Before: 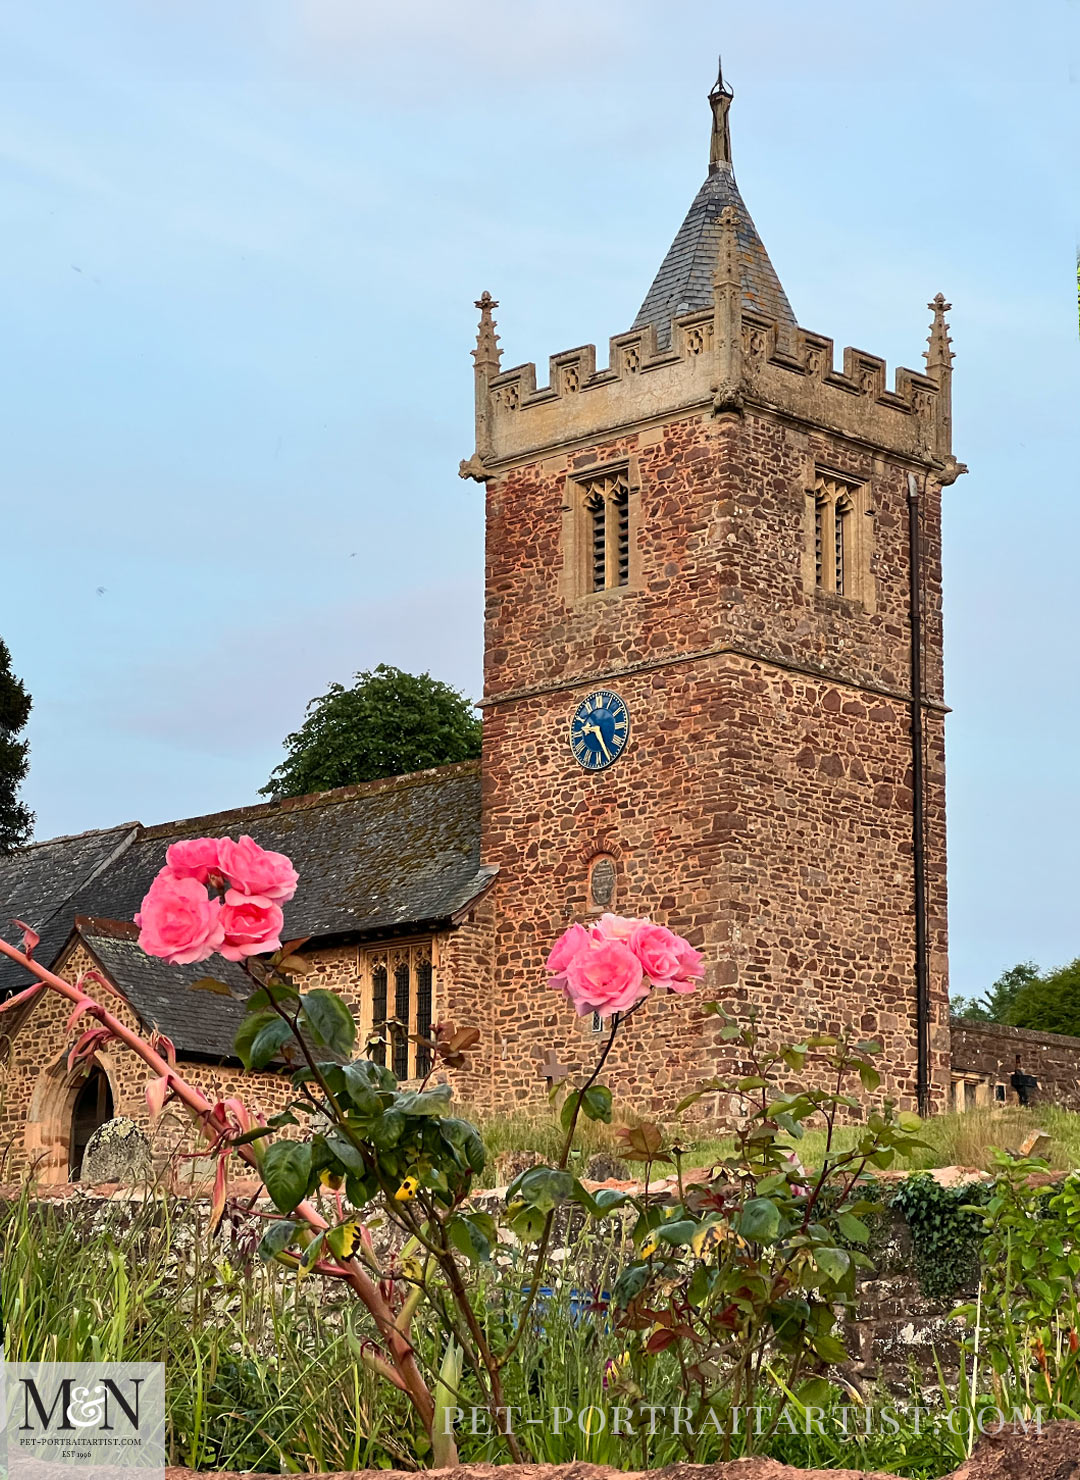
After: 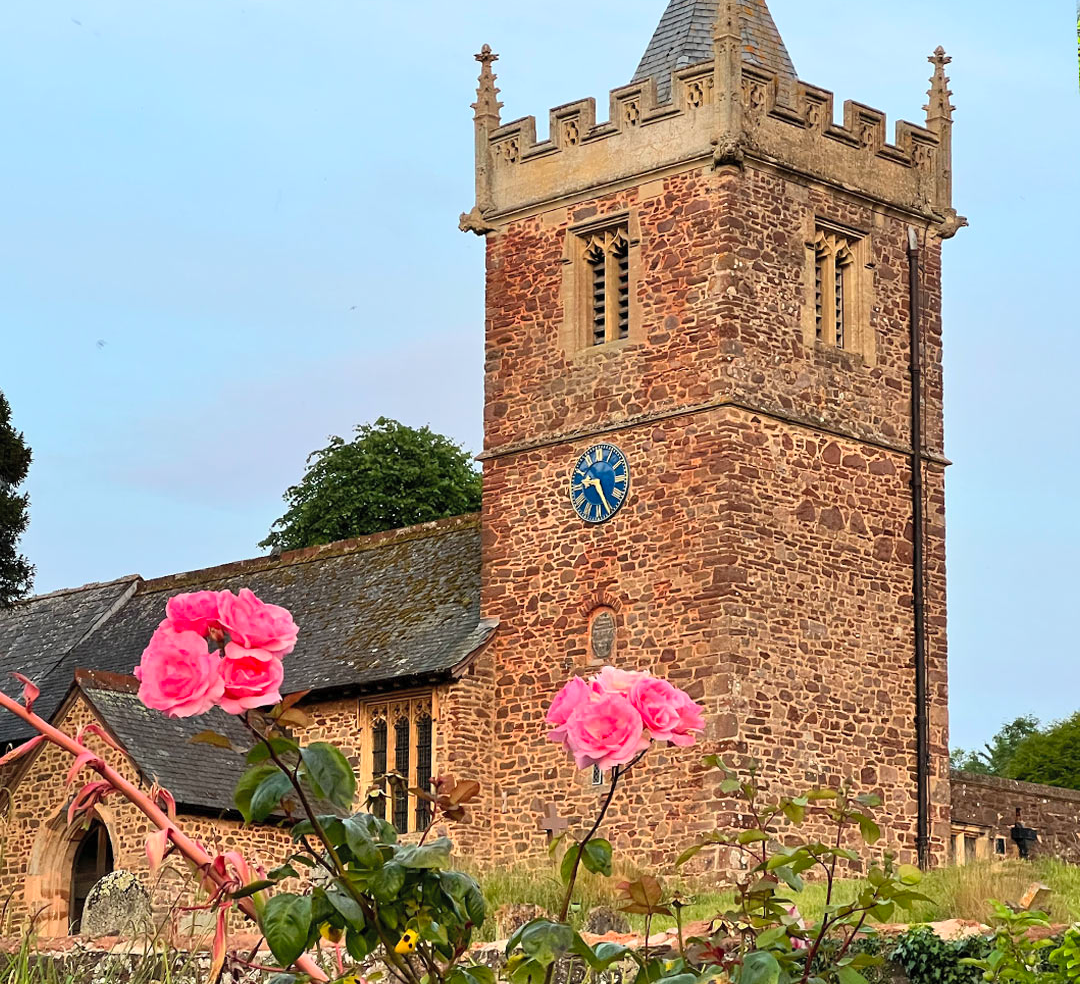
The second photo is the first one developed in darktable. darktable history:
contrast brightness saturation: brightness 0.09, saturation 0.19
crop: top 16.727%, bottom 16.727%
